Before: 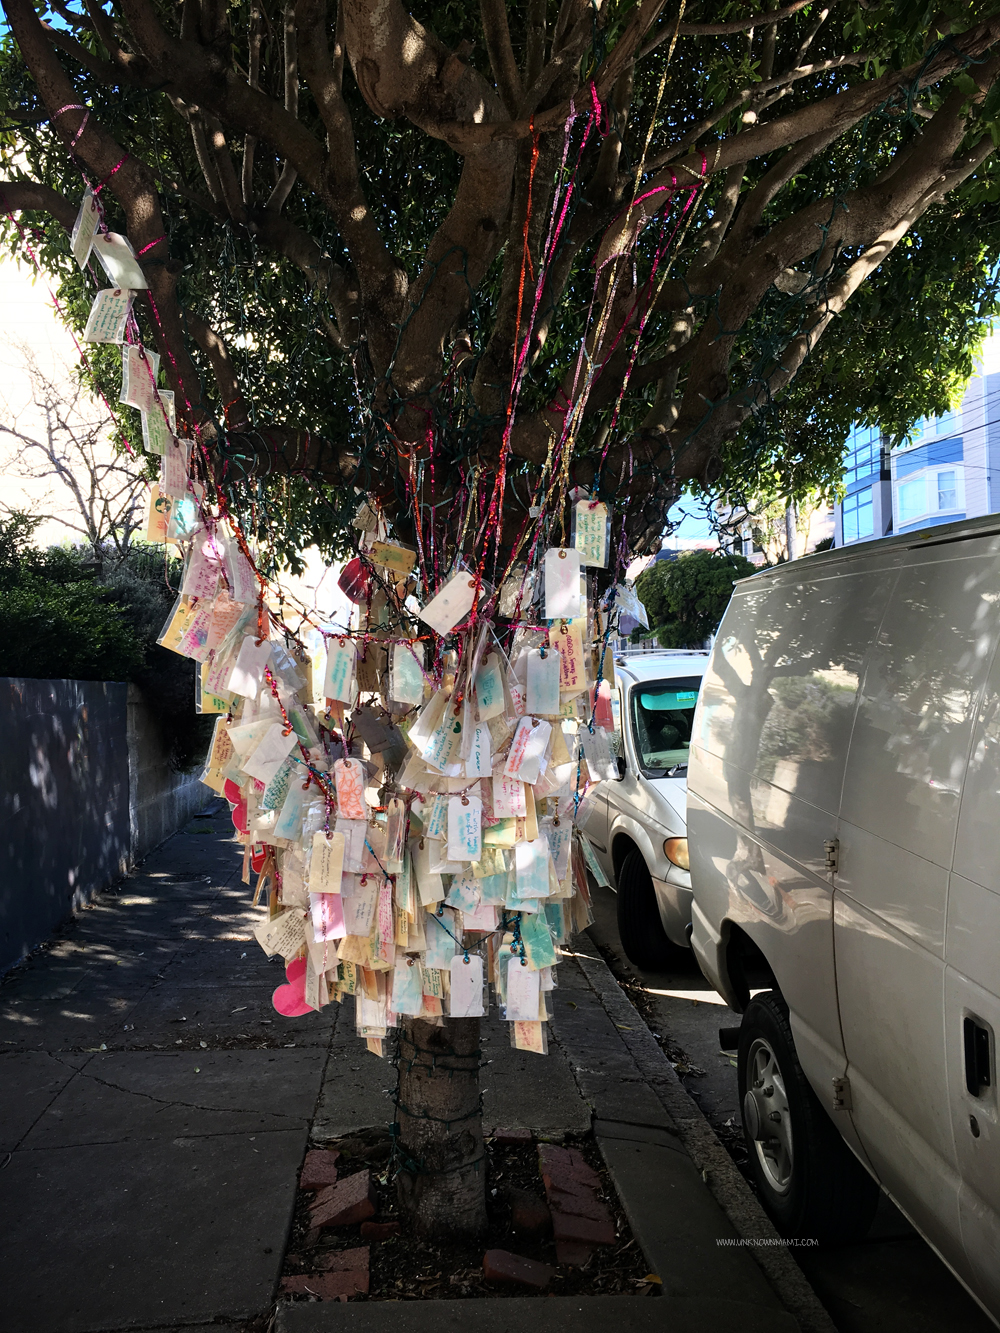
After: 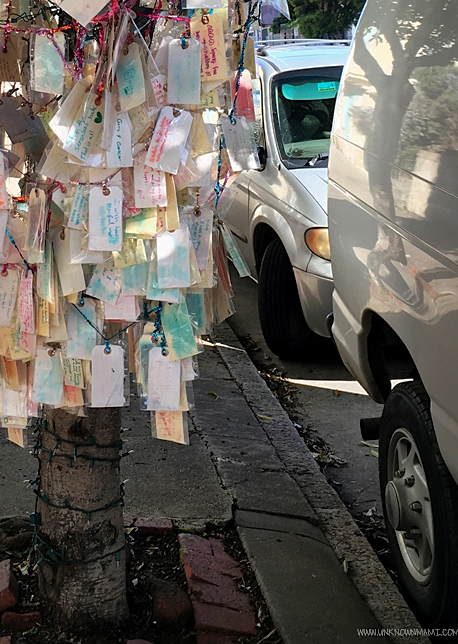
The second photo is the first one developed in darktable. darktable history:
shadows and highlights: on, module defaults
crop: left 35.976%, top 45.819%, right 18.162%, bottom 5.807%
sharpen: radius 1.272, amount 0.305, threshold 0
